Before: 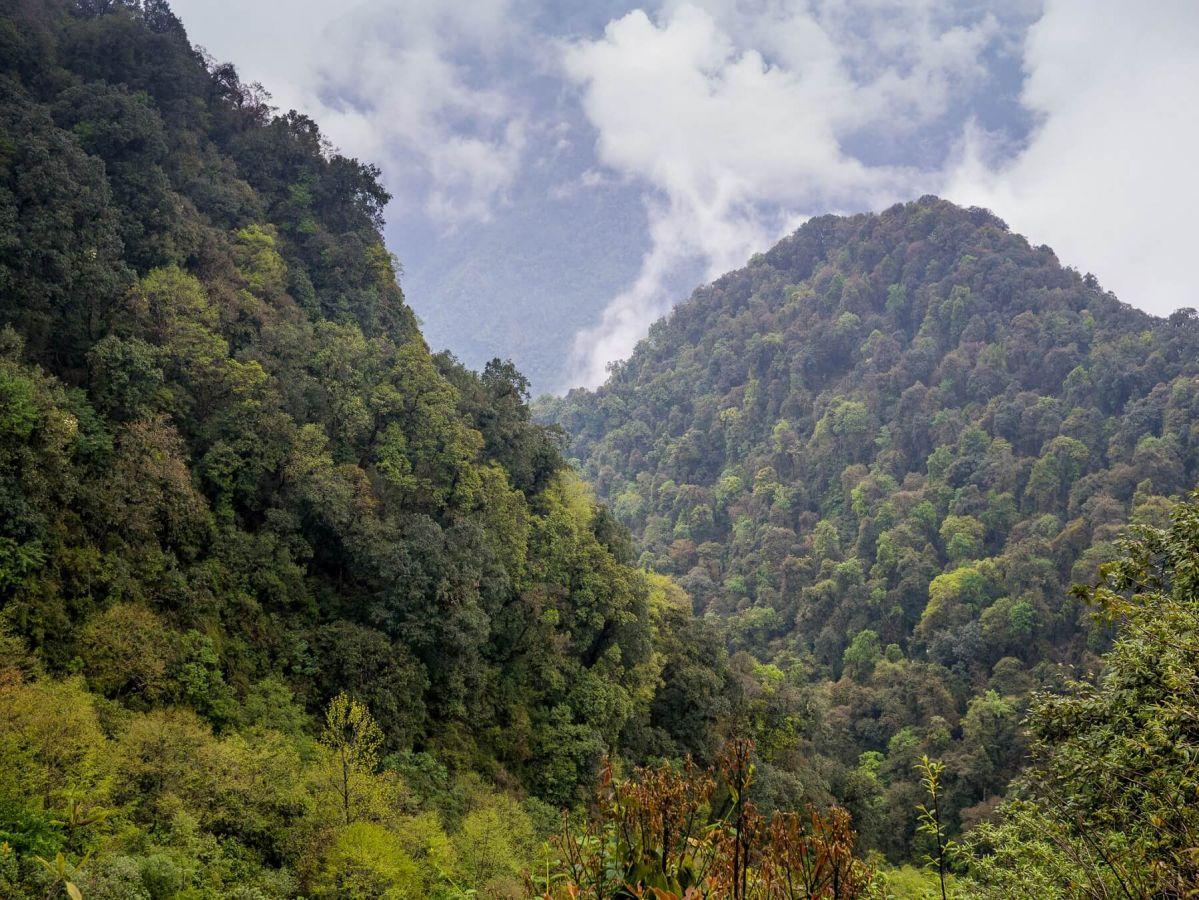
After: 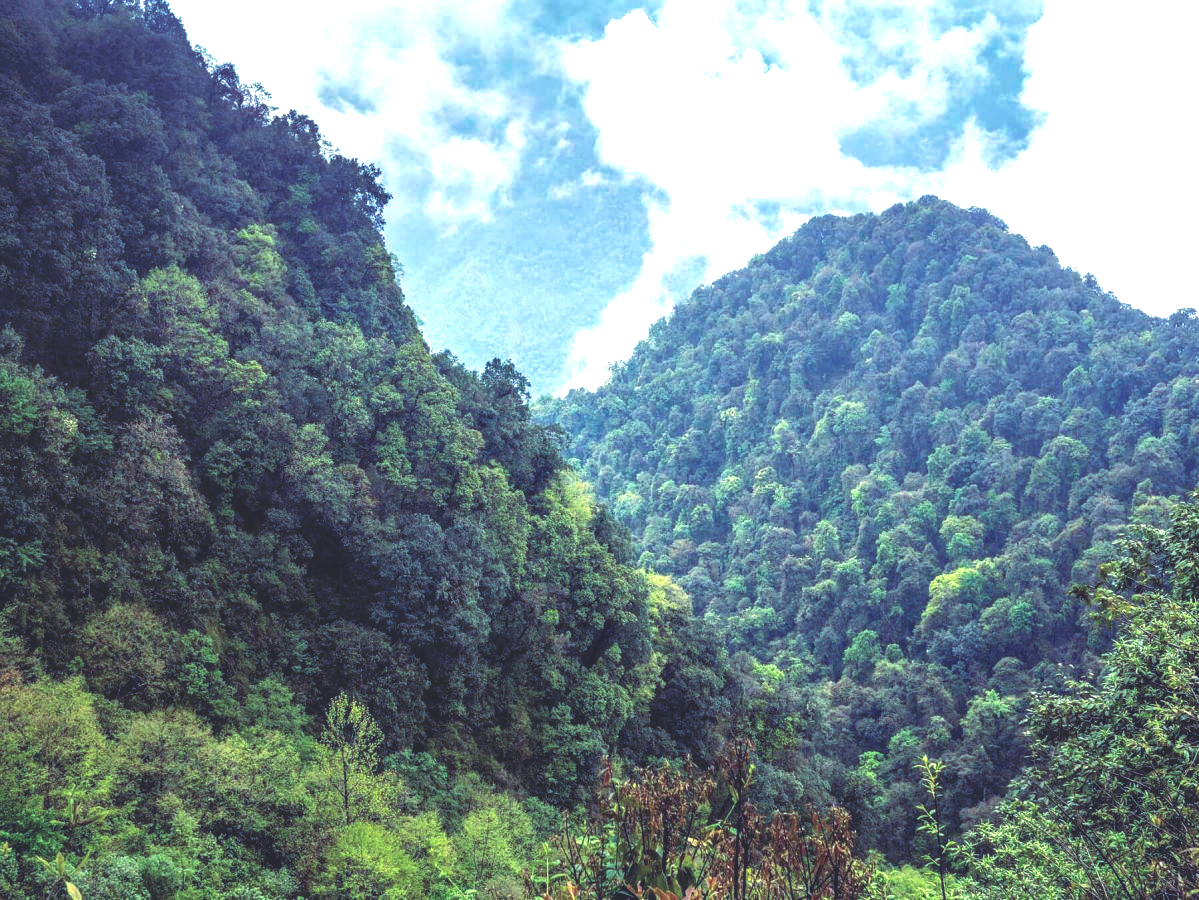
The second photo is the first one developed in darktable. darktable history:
rgb curve: curves: ch0 [(0, 0.186) (0.314, 0.284) (0.576, 0.466) (0.805, 0.691) (0.936, 0.886)]; ch1 [(0, 0.186) (0.314, 0.284) (0.581, 0.534) (0.771, 0.746) (0.936, 0.958)]; ch2 [(0, 0.216) (0.275, 0.39) (1, 1)], mode RGB, independent channels, compensate middle gray true, preserve colors none
local contrast: detail 130%
exposure: exposure 1 EV, compensate highlight preservation false
